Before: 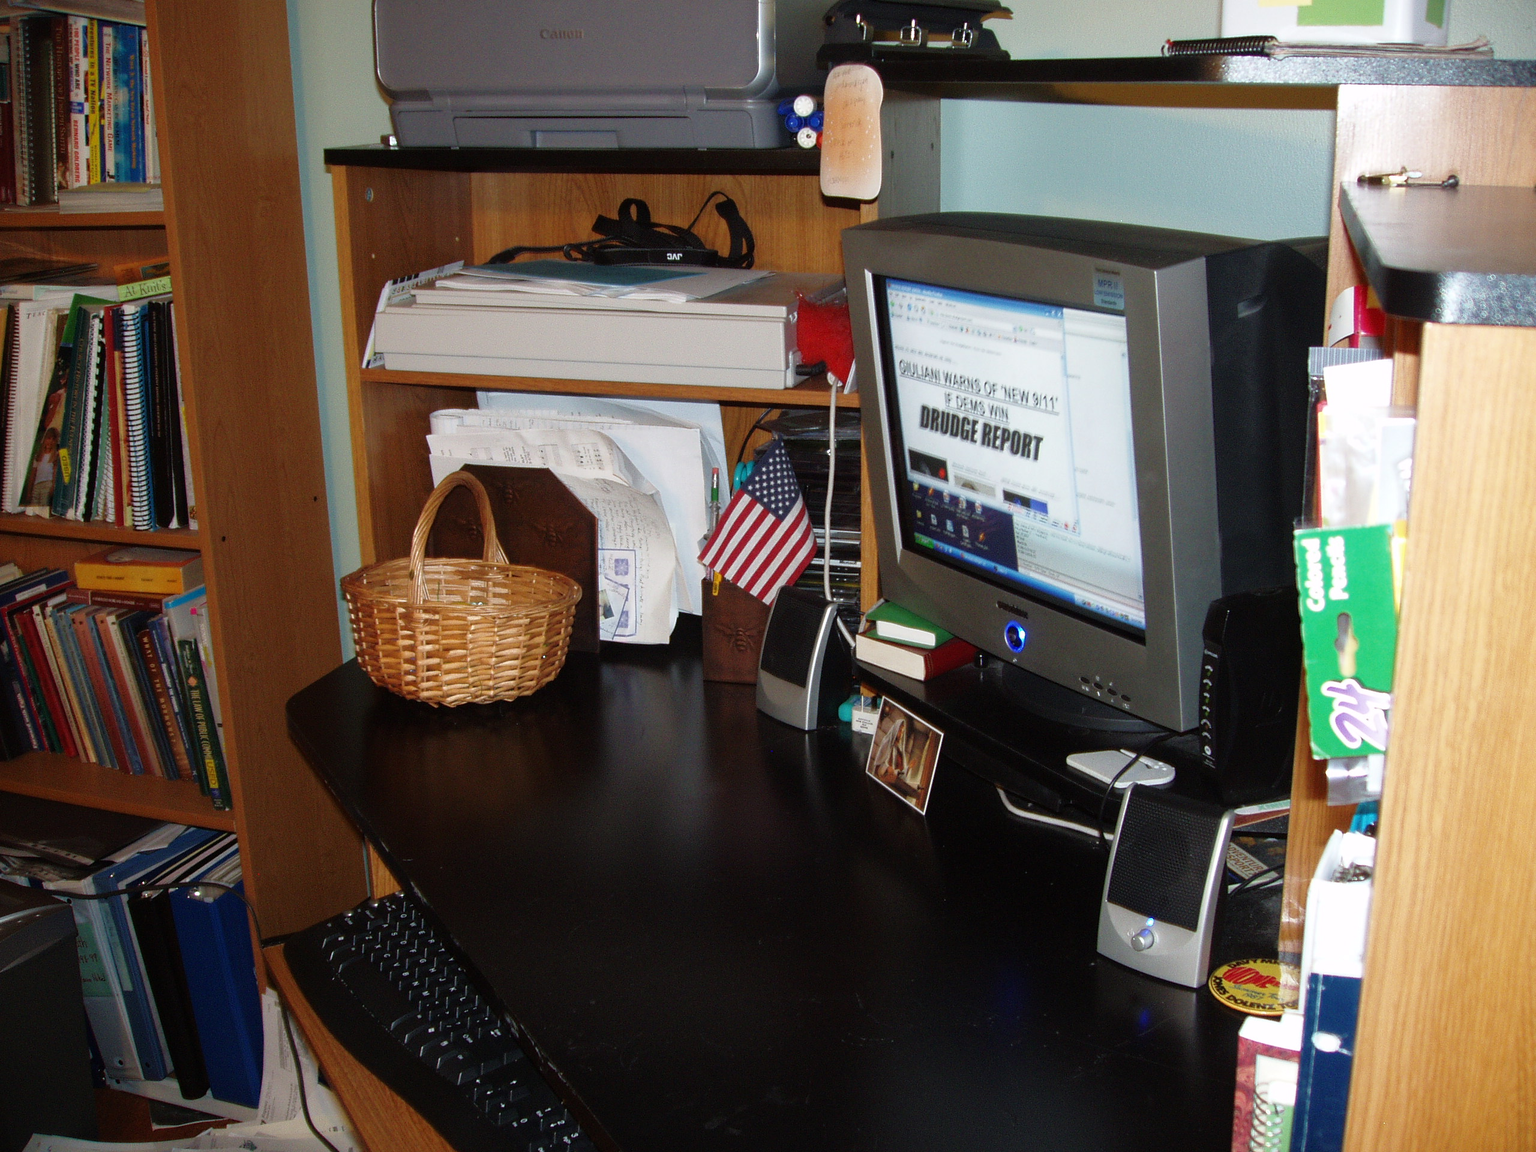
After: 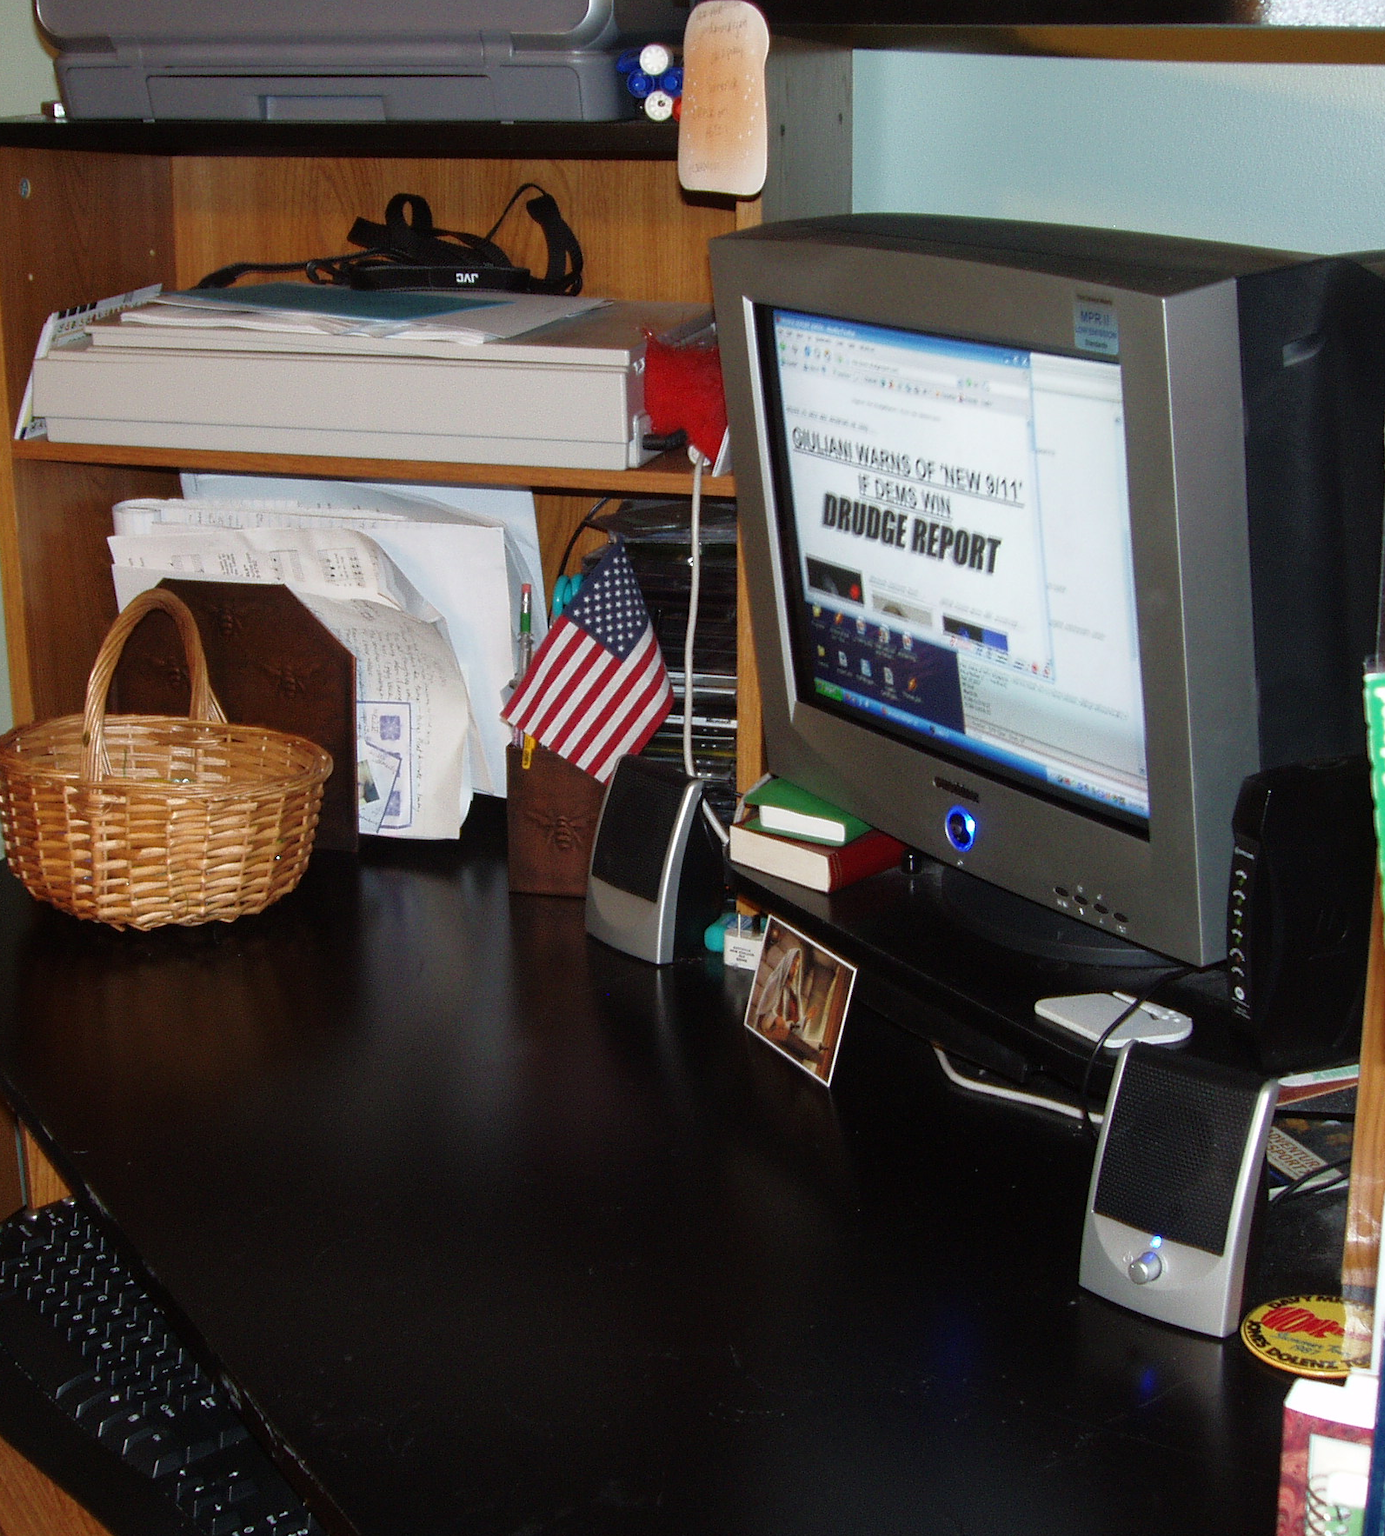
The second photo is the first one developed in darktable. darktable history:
crop and rotate: left 22.962%, top 5.634%, right 14.765%, bottom 2.332%
